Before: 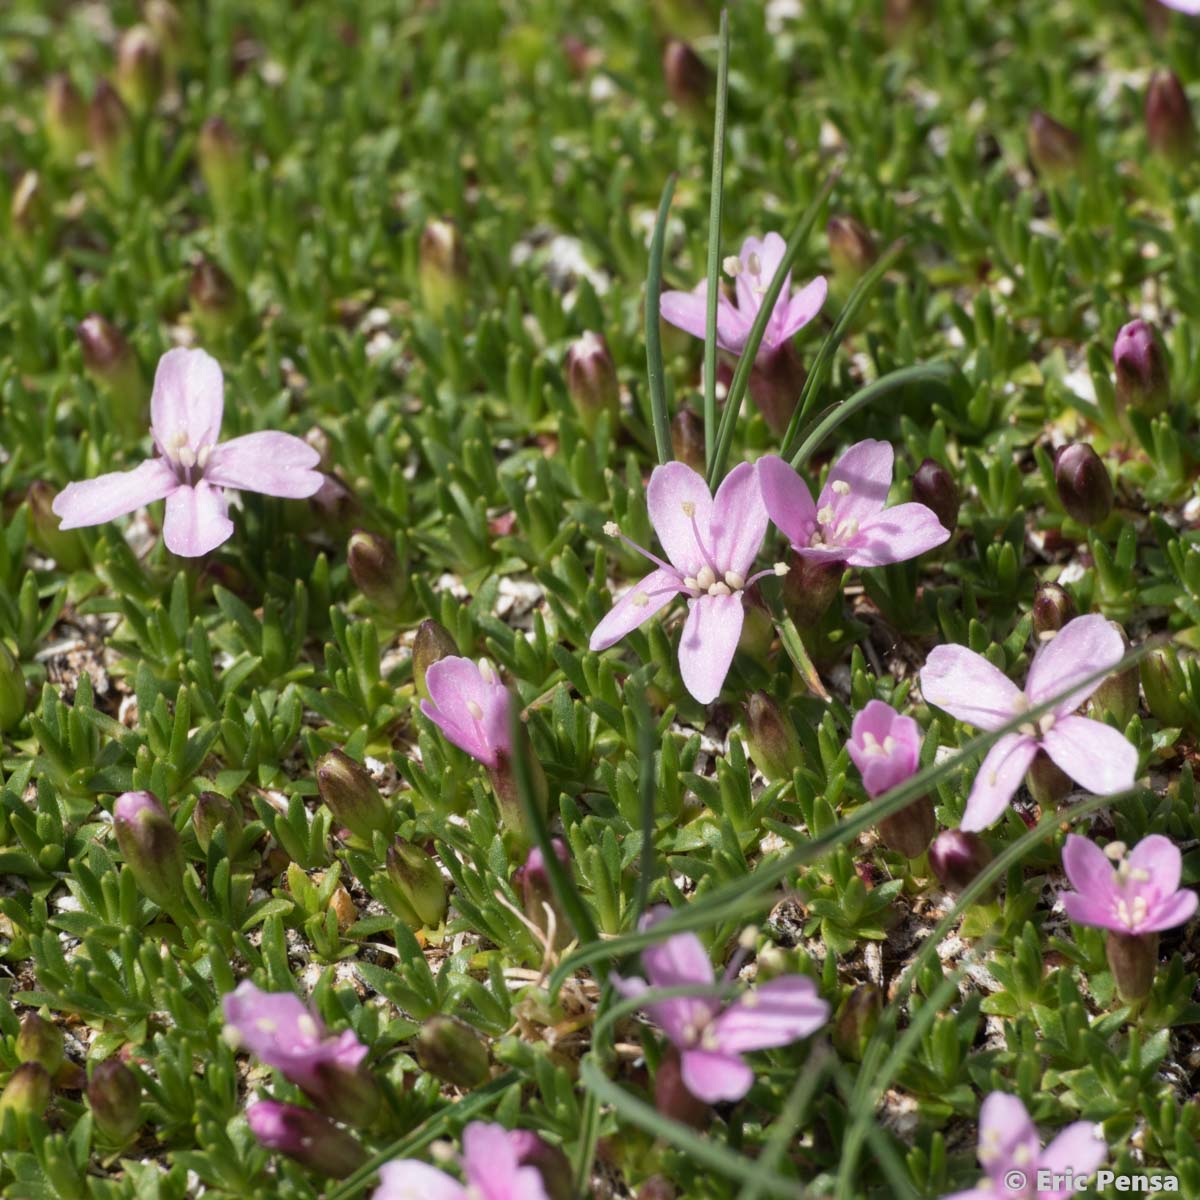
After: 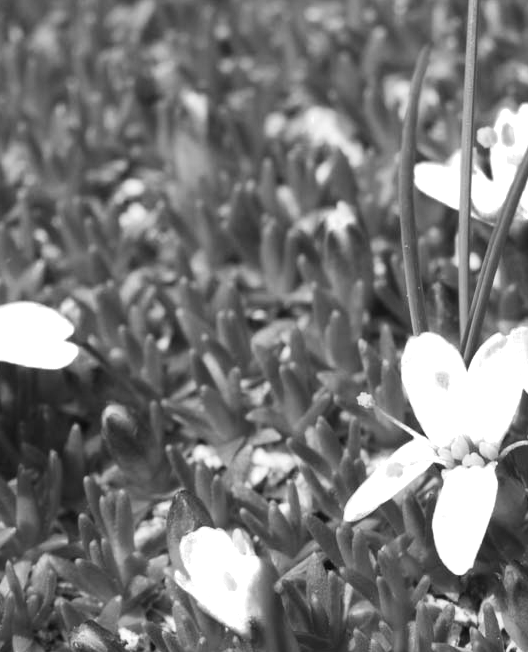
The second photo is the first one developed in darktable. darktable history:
contrast brightness saturation: contrast 0.204, brightness 0.145, saturation 0.143
color zones: curves: ch0 [(0, 0.613) (0.01, 0.613) (0.245, 0.448) (0.498, 0.529) (0.642, 0.665) (0.879, 0.777) (0.99, 0.613)]; ch1 [(0, 0) (0.143, 0) (0.286, 0) (0.429, 0) (0.571, 0) (0.714, 0) (0.857, 0)]
crop: left 20.564%, top 10.795%, right 35.373%, bottom 34.793%
